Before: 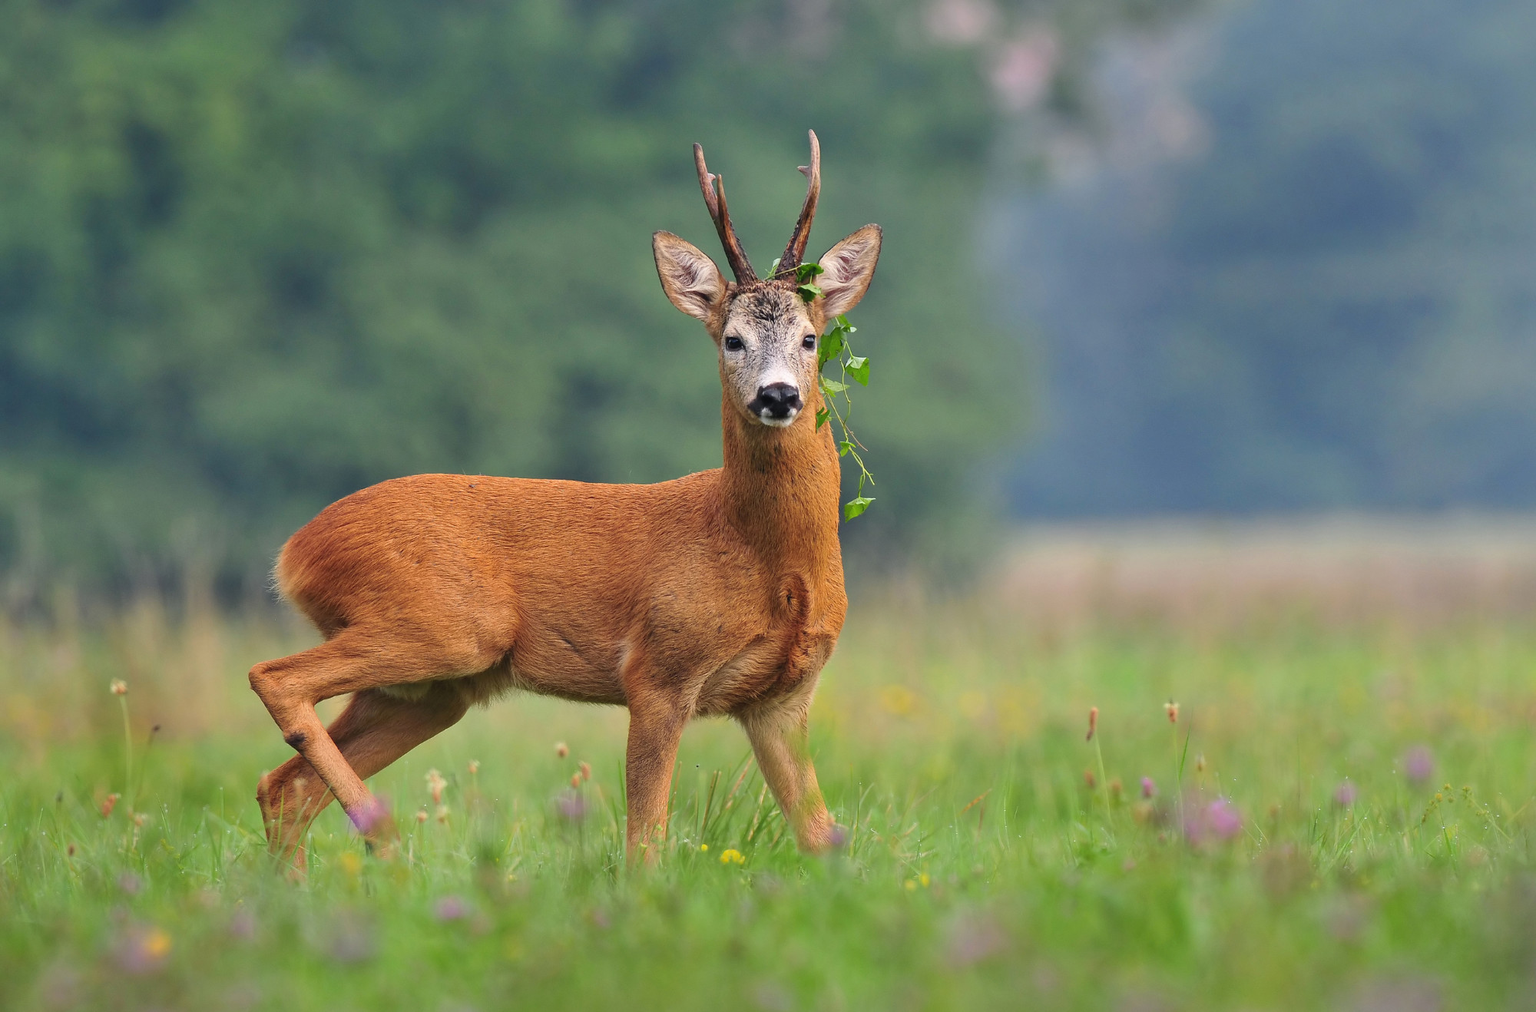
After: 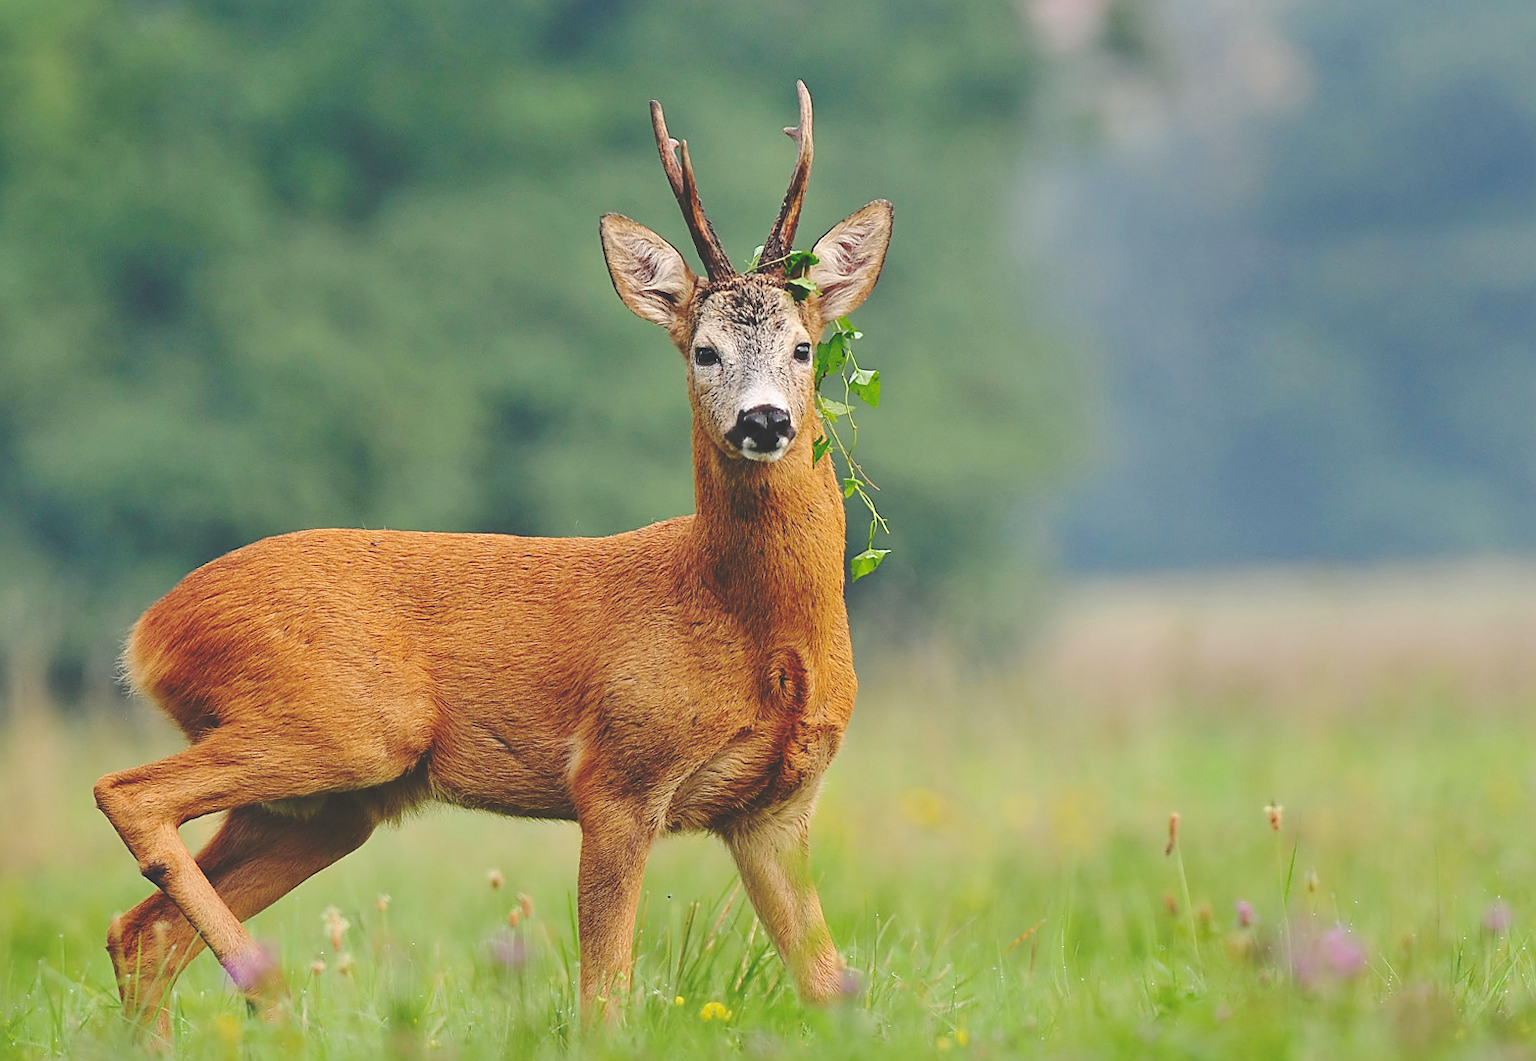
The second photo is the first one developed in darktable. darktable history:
sharpen: on, module defaults
rgb curve: curves: ch2 [(0, 0) (0.567, 0.512) (1, 1)], mode RGB, independent channels
base curve: curves: ch0 [(0, 0.024) (0.055, 0.065) (0.121, 0.166) (0.236, 0.319) (0.693, 0.726) (1, 1)], preserve colors none
crop: left 11.225%, top 5.381%, right 9.565%, bottom 10.314%
rotate and perspective: rotation -1°, crop left 0.011, crop right 0.989, crop top 0.025, crop bottom 0.975
